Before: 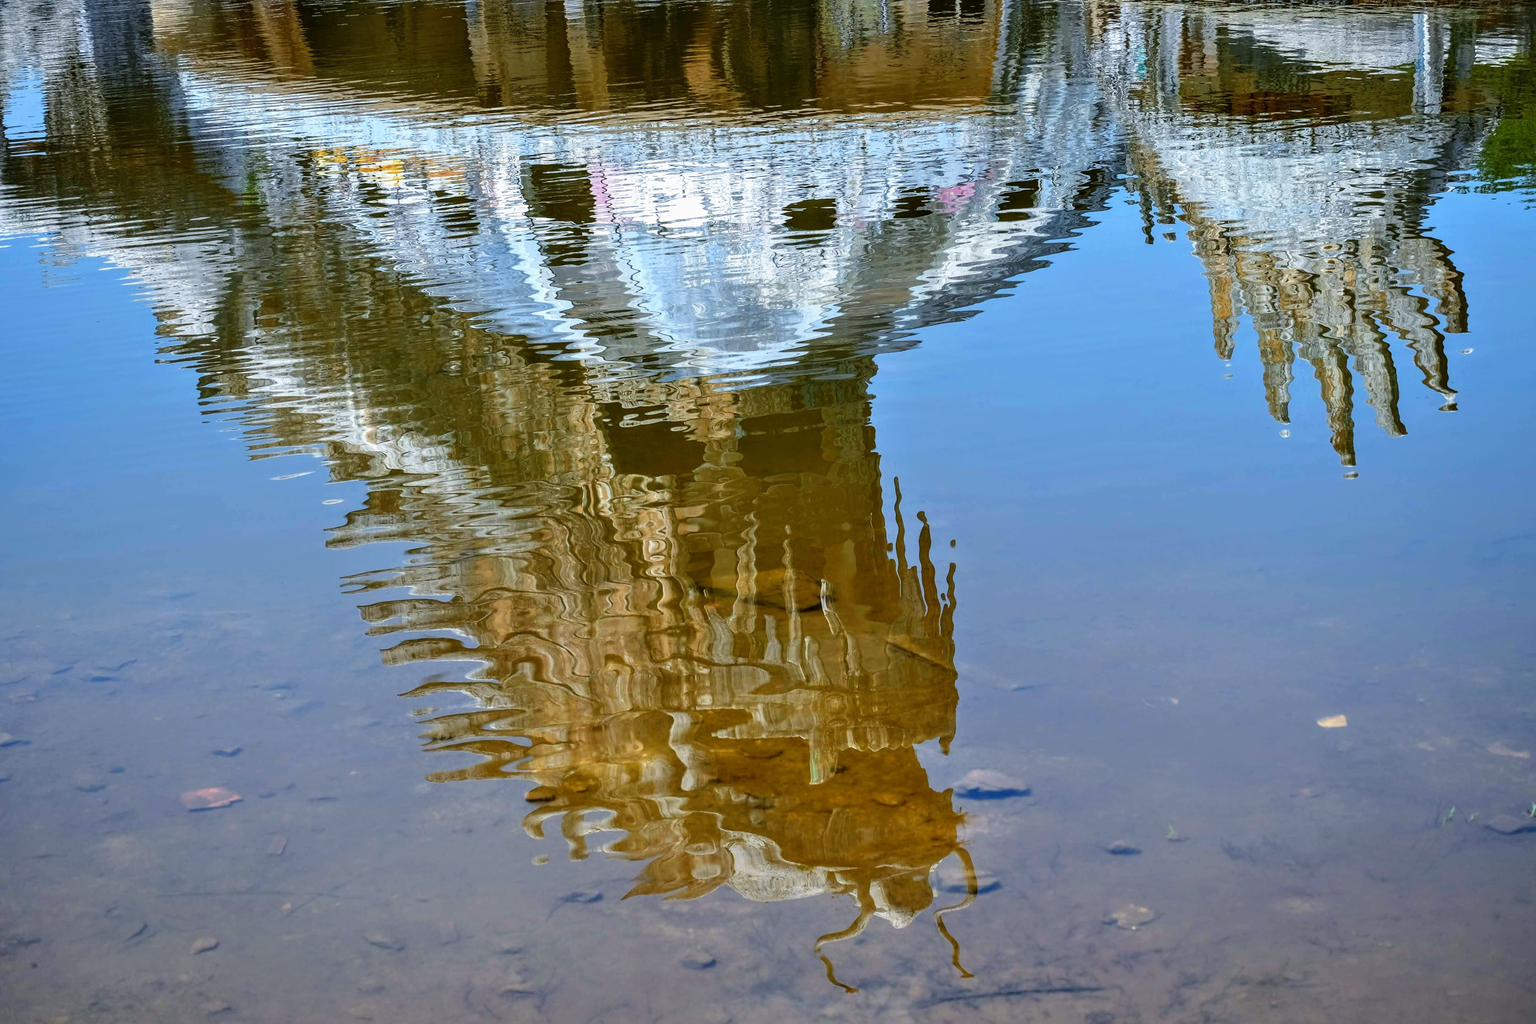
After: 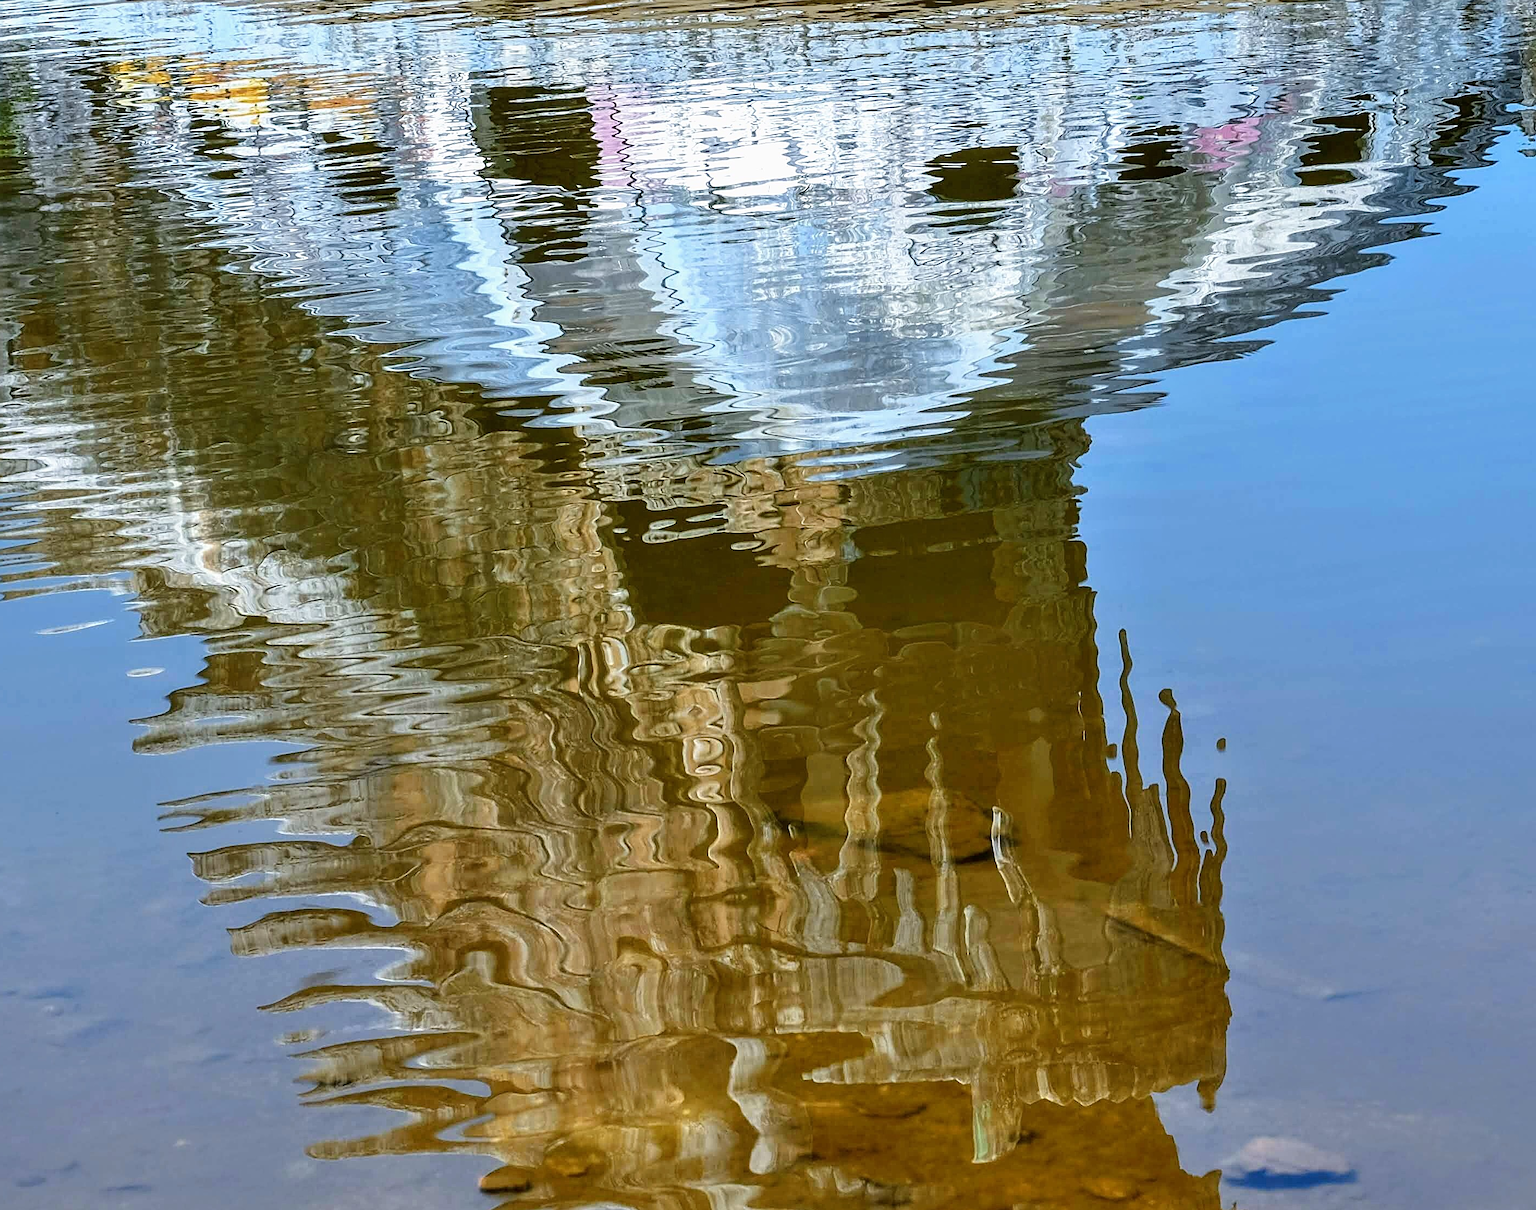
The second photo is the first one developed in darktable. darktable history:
crop: left 16.244%, top 11.205%, right 26.131%, bottom 20.627%
sharpen: on, module defaults
